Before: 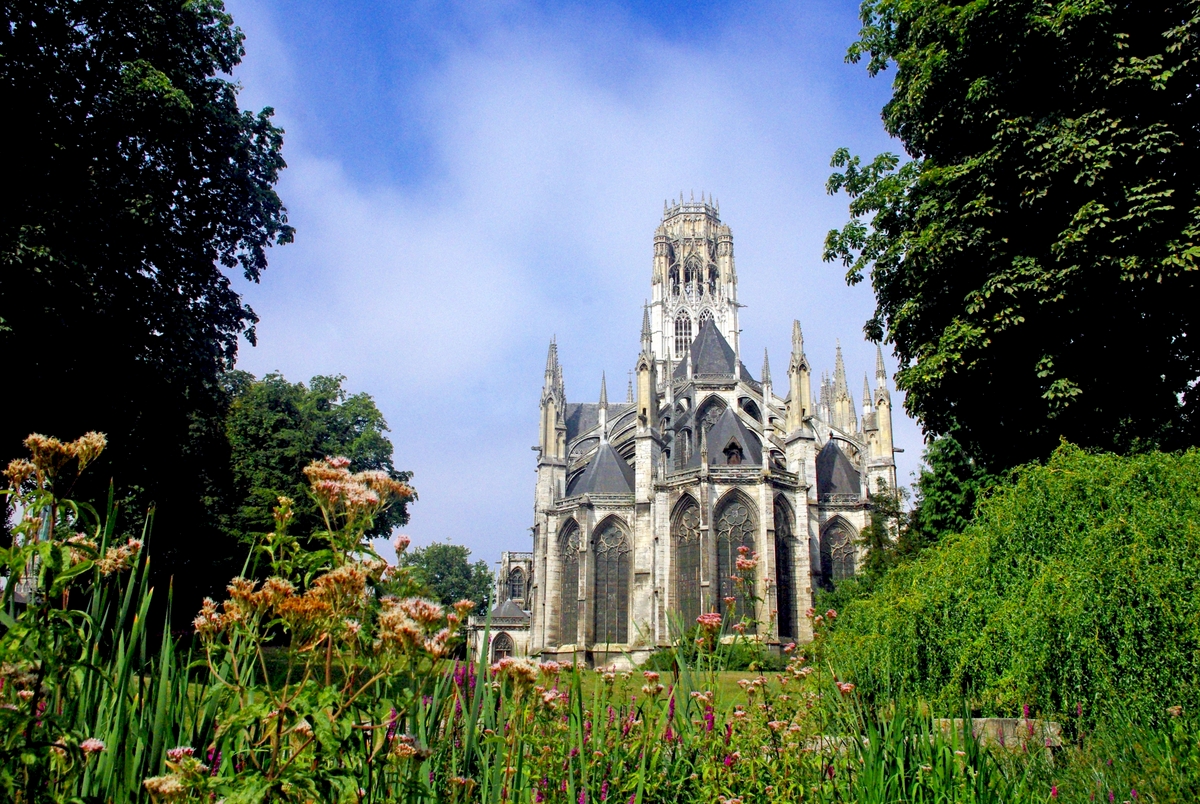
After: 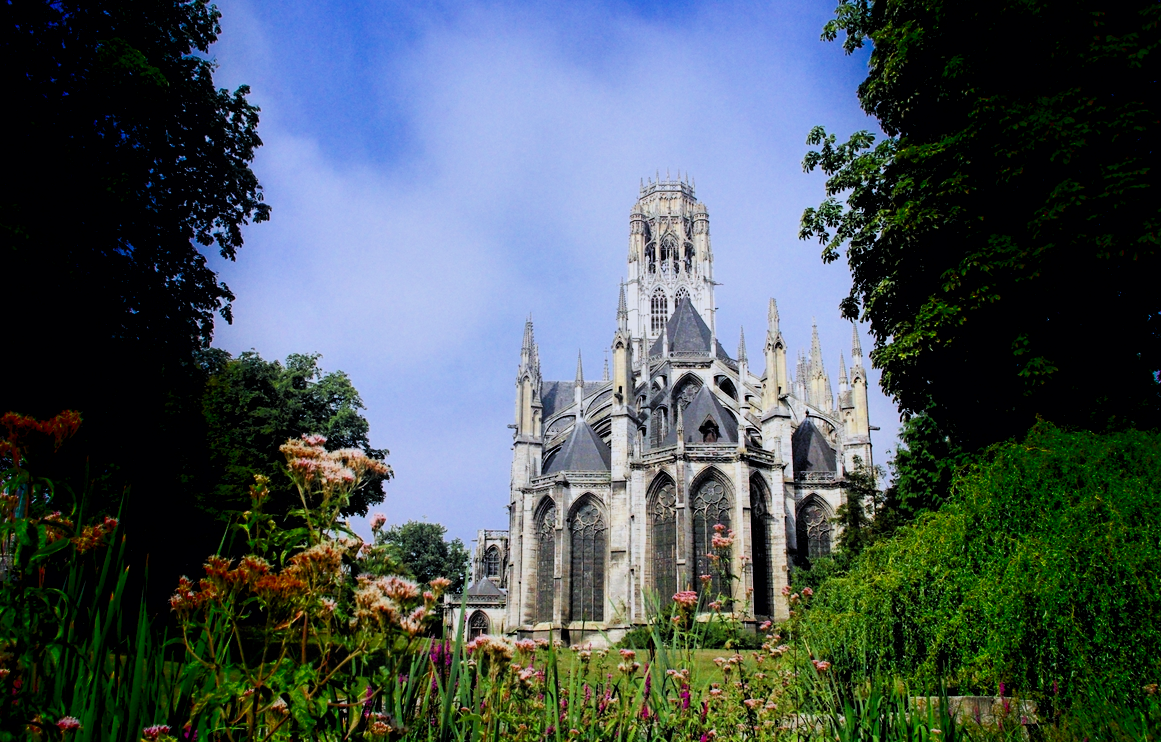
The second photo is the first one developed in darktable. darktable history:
filmic rgb: black relative exposure -5.04 EV, white relative exposure 3.99 EV, hardness 2.89, contrast 1.299, highlights saturation mix -8.74%, color science v6 (2022)
crop: left 2.045%, top 2.833%, right 1.186%, bottom 4.878%
shadows and highlights: shadows -86.64, highlights -36.63, soften with gaussian
color calibration: illuminant as shot in camera, x 0.358, y 0.373, temperature 4628.91 K
